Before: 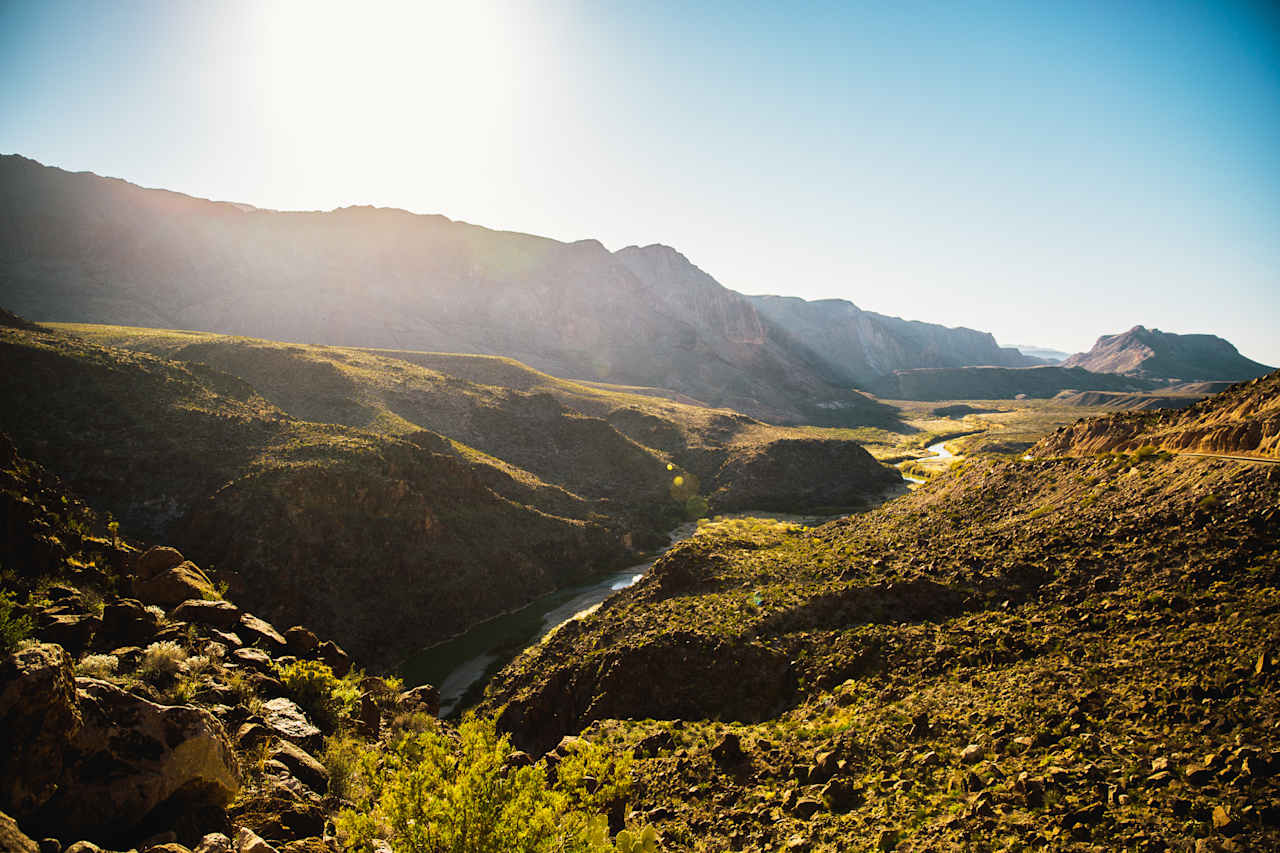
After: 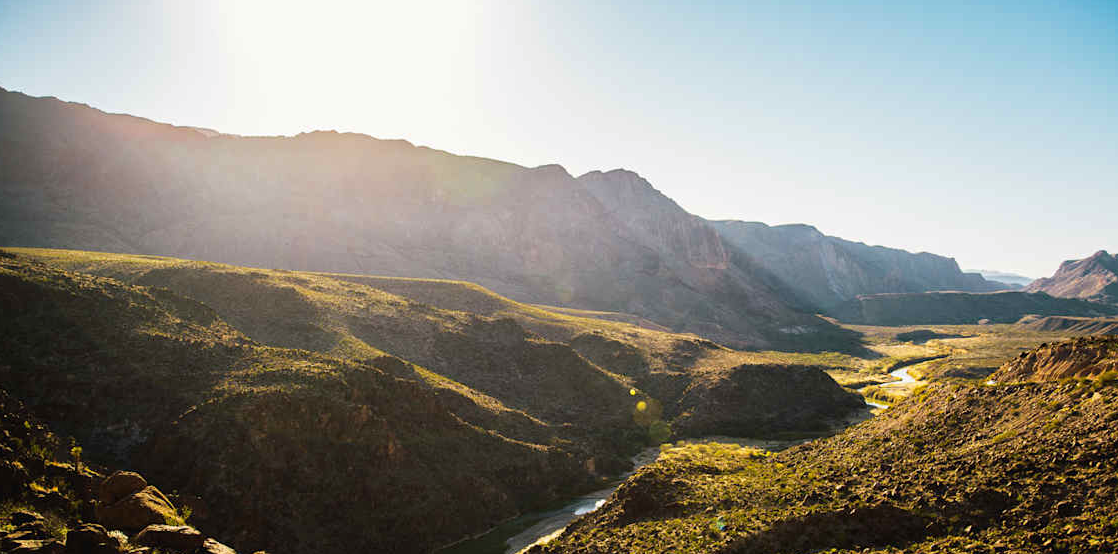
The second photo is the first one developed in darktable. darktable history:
crop: left 2.925%, top 8.869%, right 9.67%, bottom 26.098%
haze removal: compatibility mode true, adaptive false
